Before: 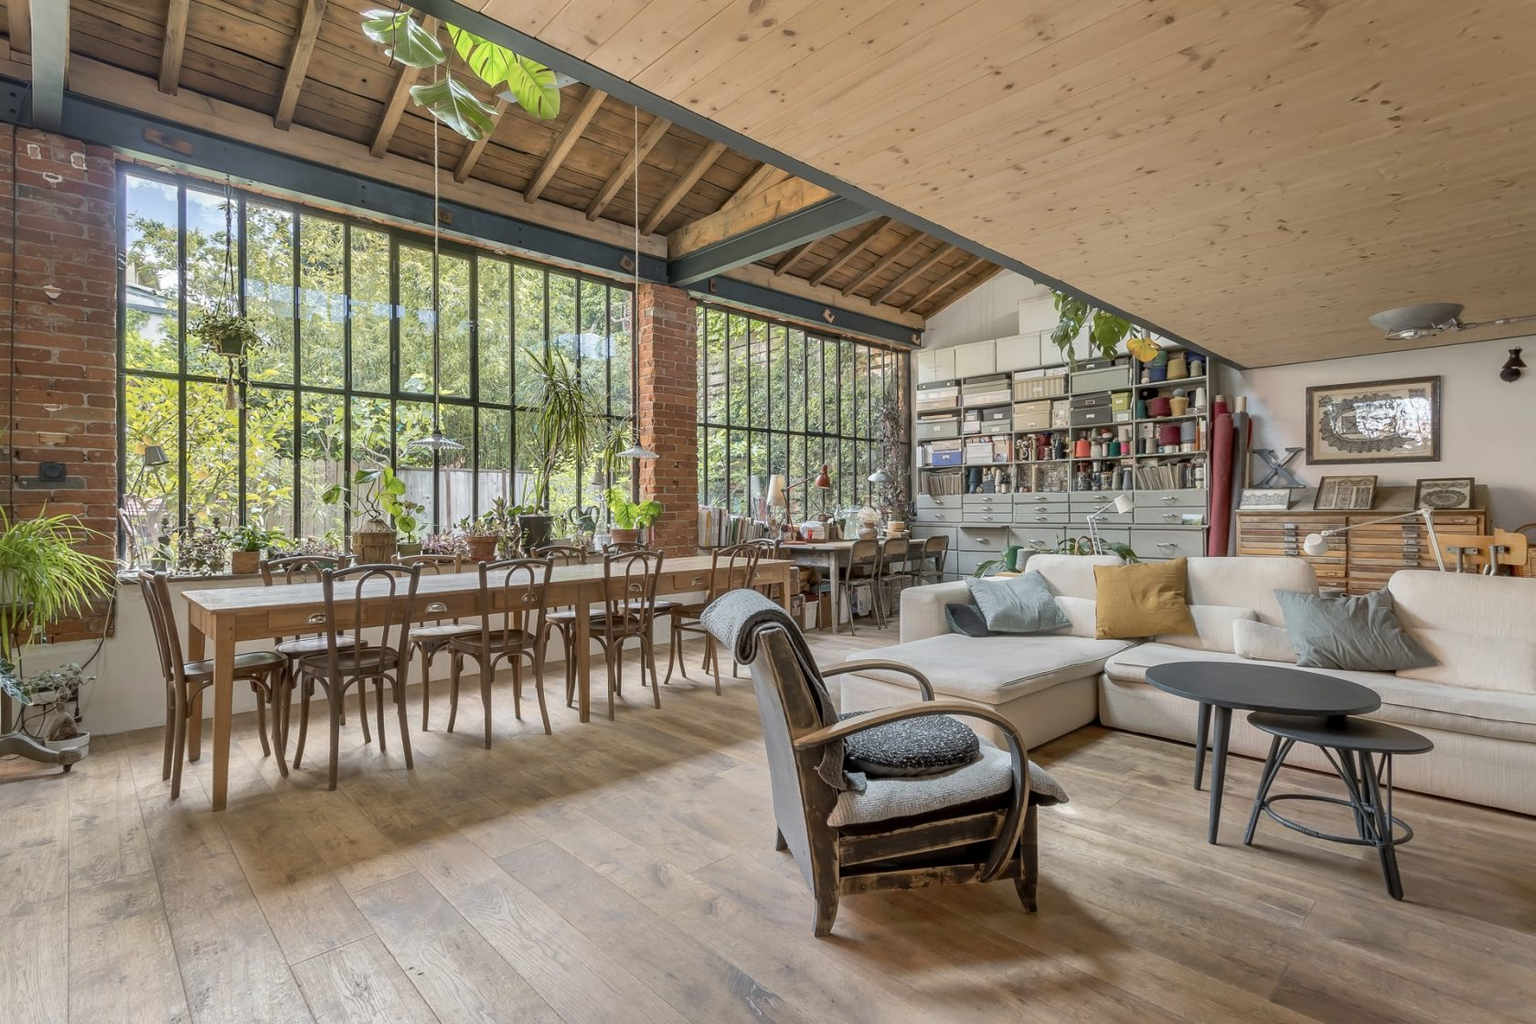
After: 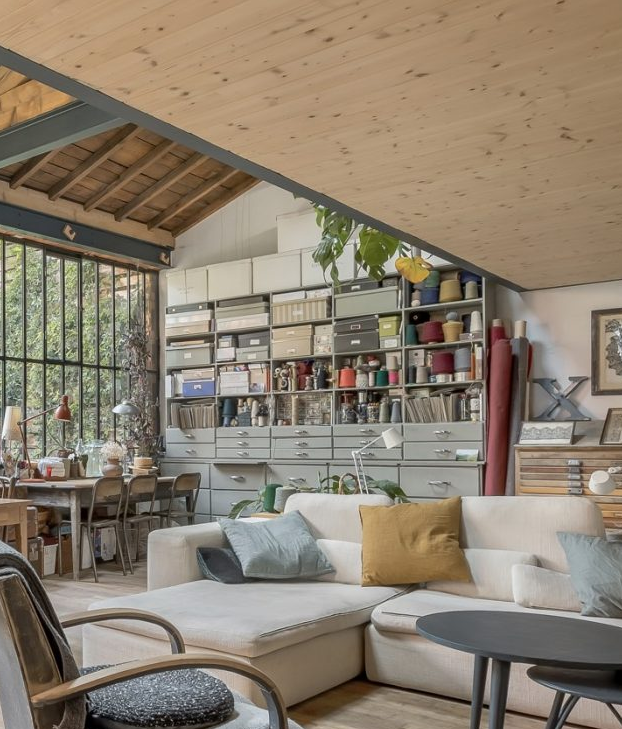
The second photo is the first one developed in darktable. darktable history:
crop and rotate: left 49.865%, top 10.11%, right 13.073%, bottom 24.723%
